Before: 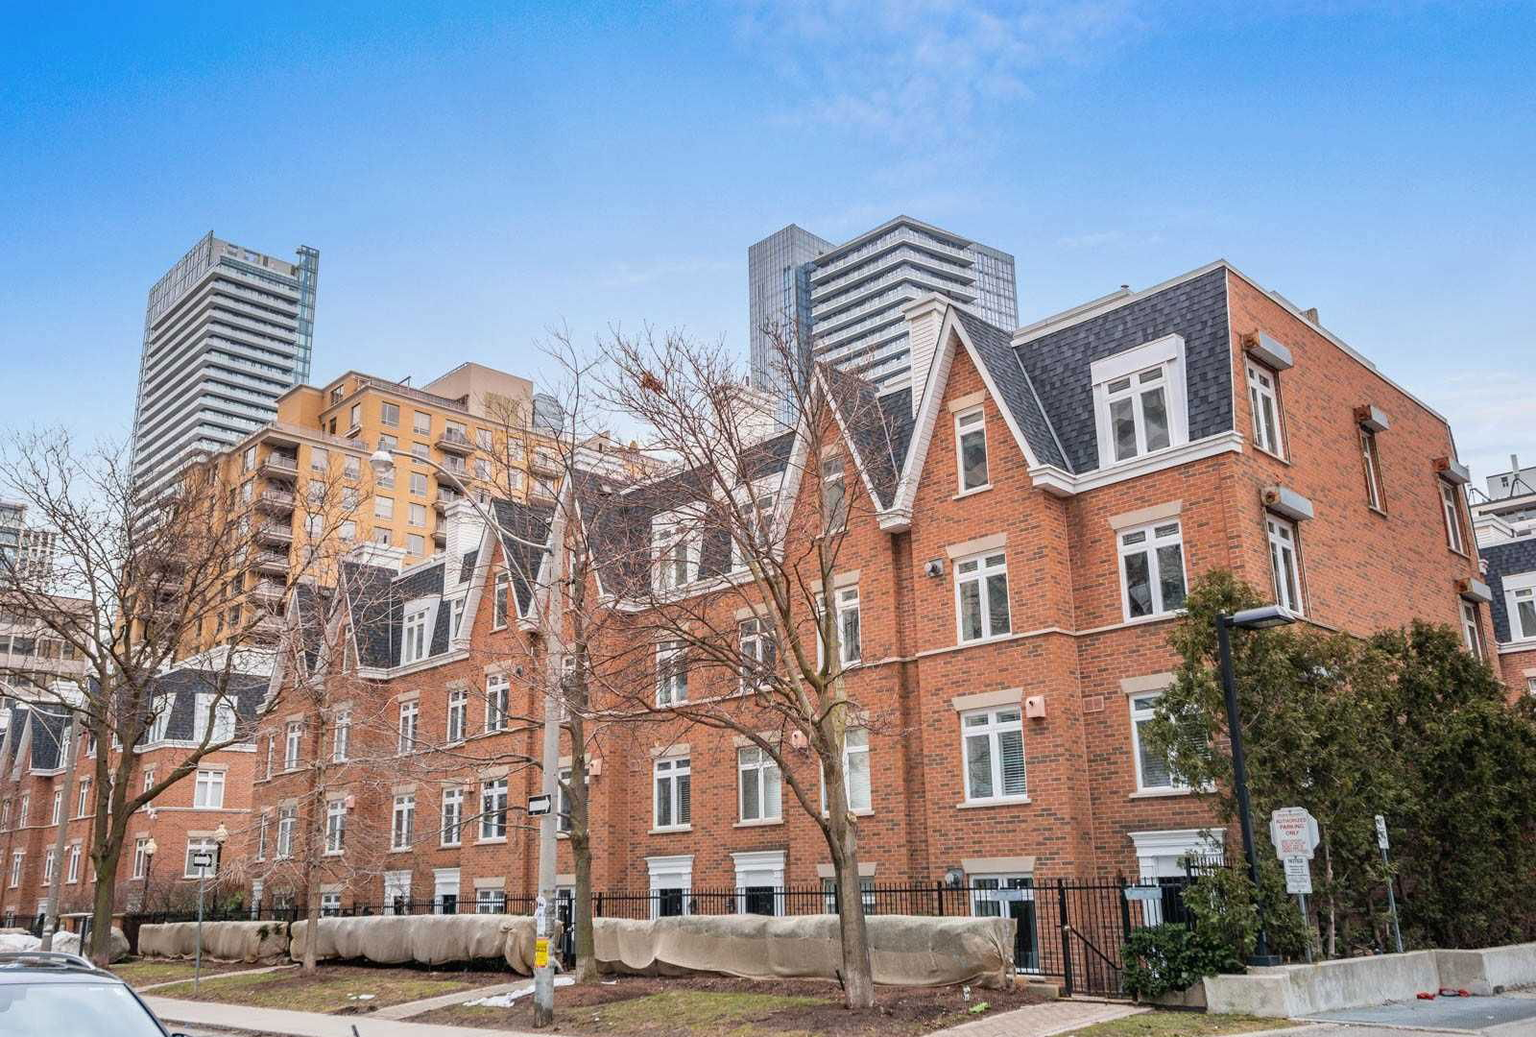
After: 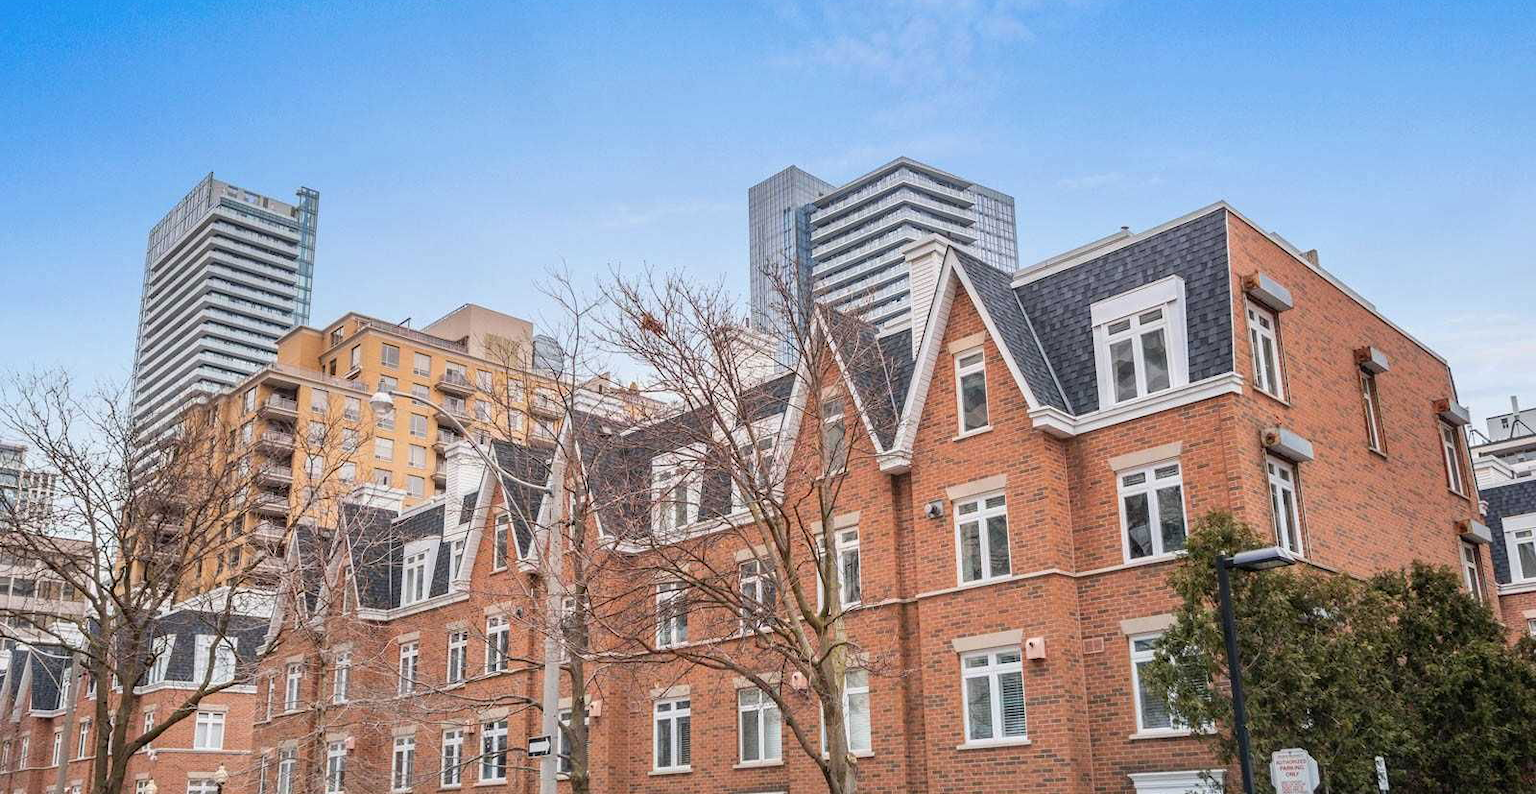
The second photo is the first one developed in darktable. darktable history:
color balance rgb: perceptual saturation grading › global saturation -1%
crop: top 5.667%, bottom 17.637%
